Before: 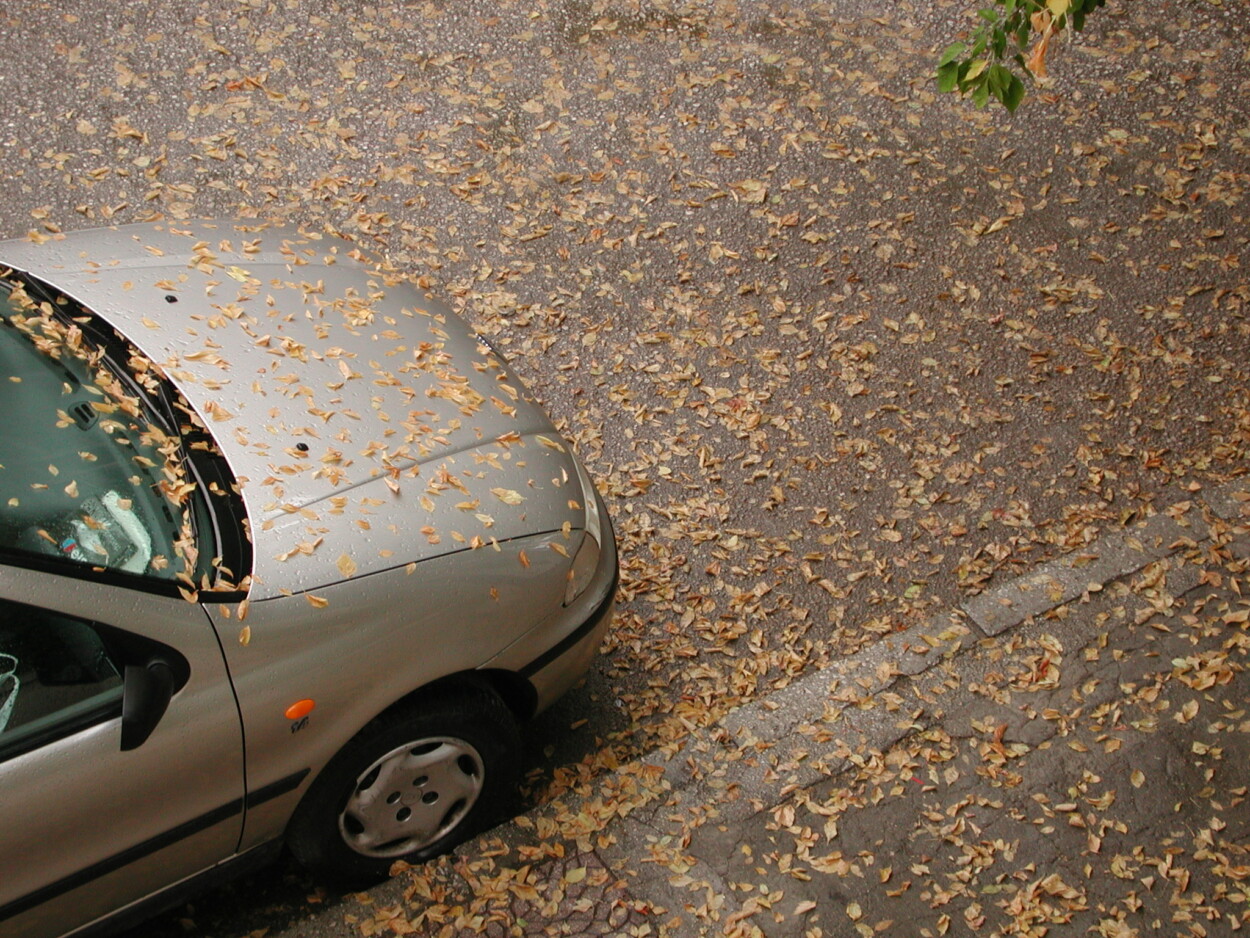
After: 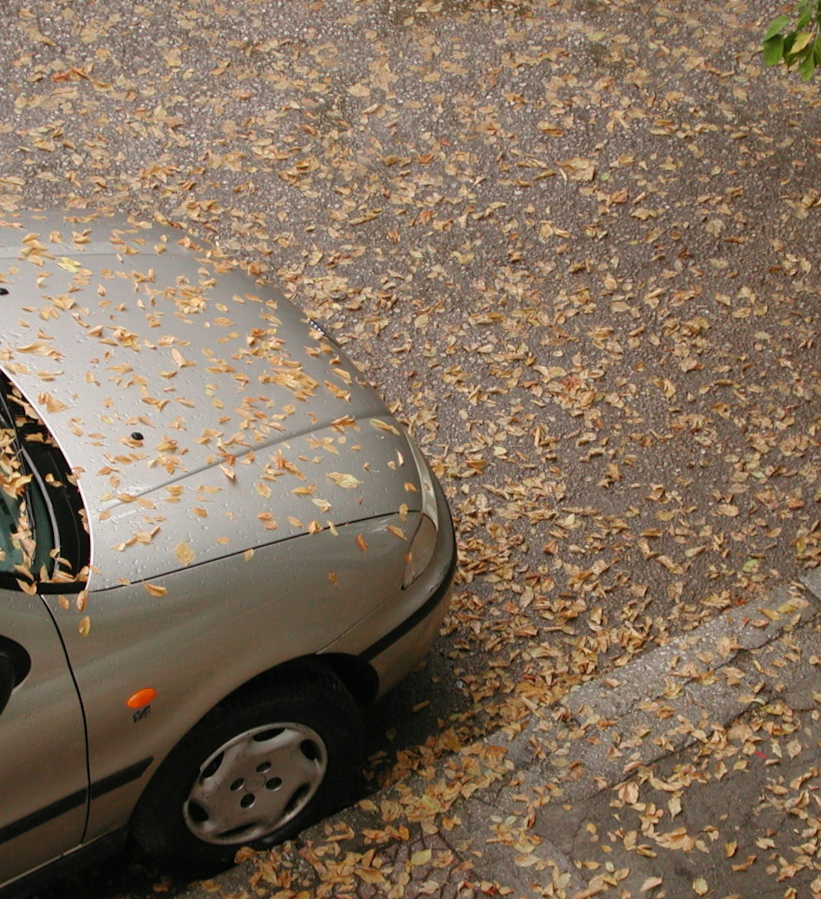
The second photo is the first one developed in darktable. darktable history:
rotate and perspective: rotation -1.42°, crop left 0.016, crop right 0.984, crop top 0.035, crop bottom 0.965
crop and rotate: left 12.673%, right 20.66%
